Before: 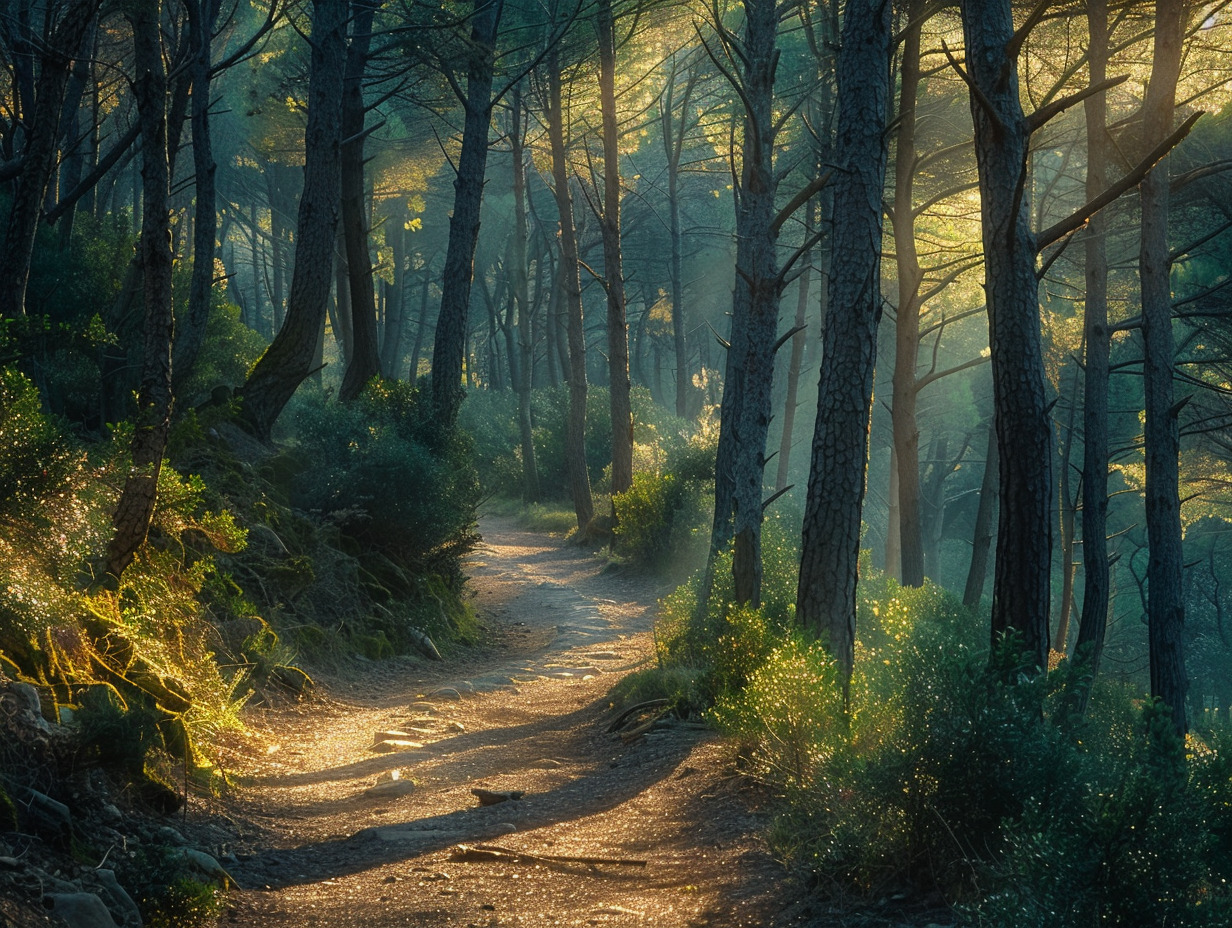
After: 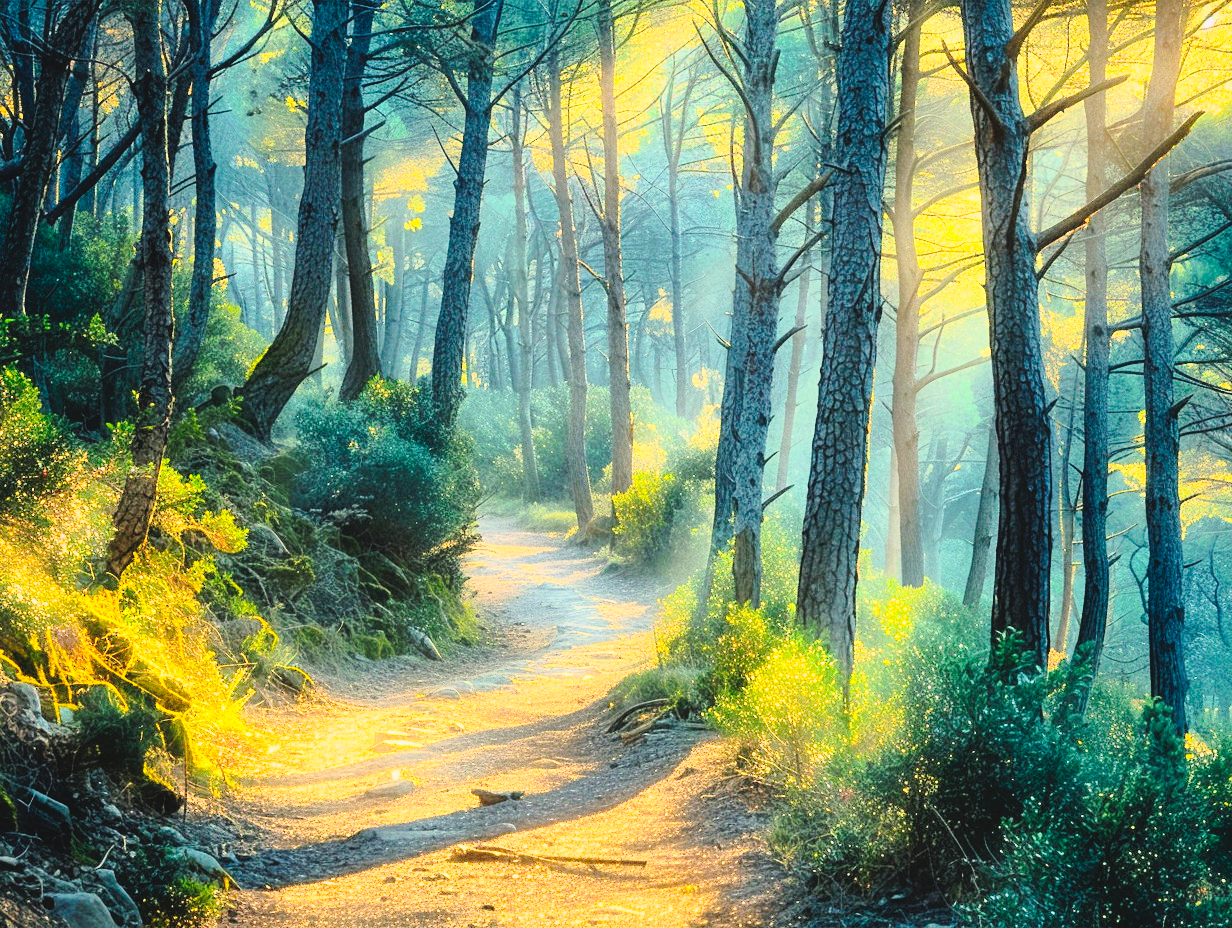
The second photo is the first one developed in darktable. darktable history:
exposure: black level correction 0, exposure 0.589 EV, compensate highlight preservation false
base curve: curves: ch0 [(0, 0) (0.012, 0.01) (0.073, 0.168) (0.31, 0.711) (0.645, 0.957) (1, 1)]
contrast brightness saturation: contrast 0.24, brightness 0.251, saturation 0.376
shadows and highlights: on, module defaults
tone curve: curves: ch0 [(0, 0.01) (0.097, 0.07) (0.204, 0.173) (0.447, 0.517) (0.539, 0.624) (0.733, 0.791) (0.879, 0.898) (1, 0.98)]; ch1 [(0, 0) (0.393, 0.415) (0.447, 0.448) (0.485, 0.494) (0.523, 0.509) (0.545, 0.544) (0.574, 0.578) (0.648, 0.674) (1, 1)]; ch2 [(0, 0) (0.369, 0.388) (0.449, 0.431) (0.499, 0.5) (0.521, 0.517) (0.53, 0.54) (0.564, 0.569) (0.674, 0.735) (1, 1)], preserve colors none
